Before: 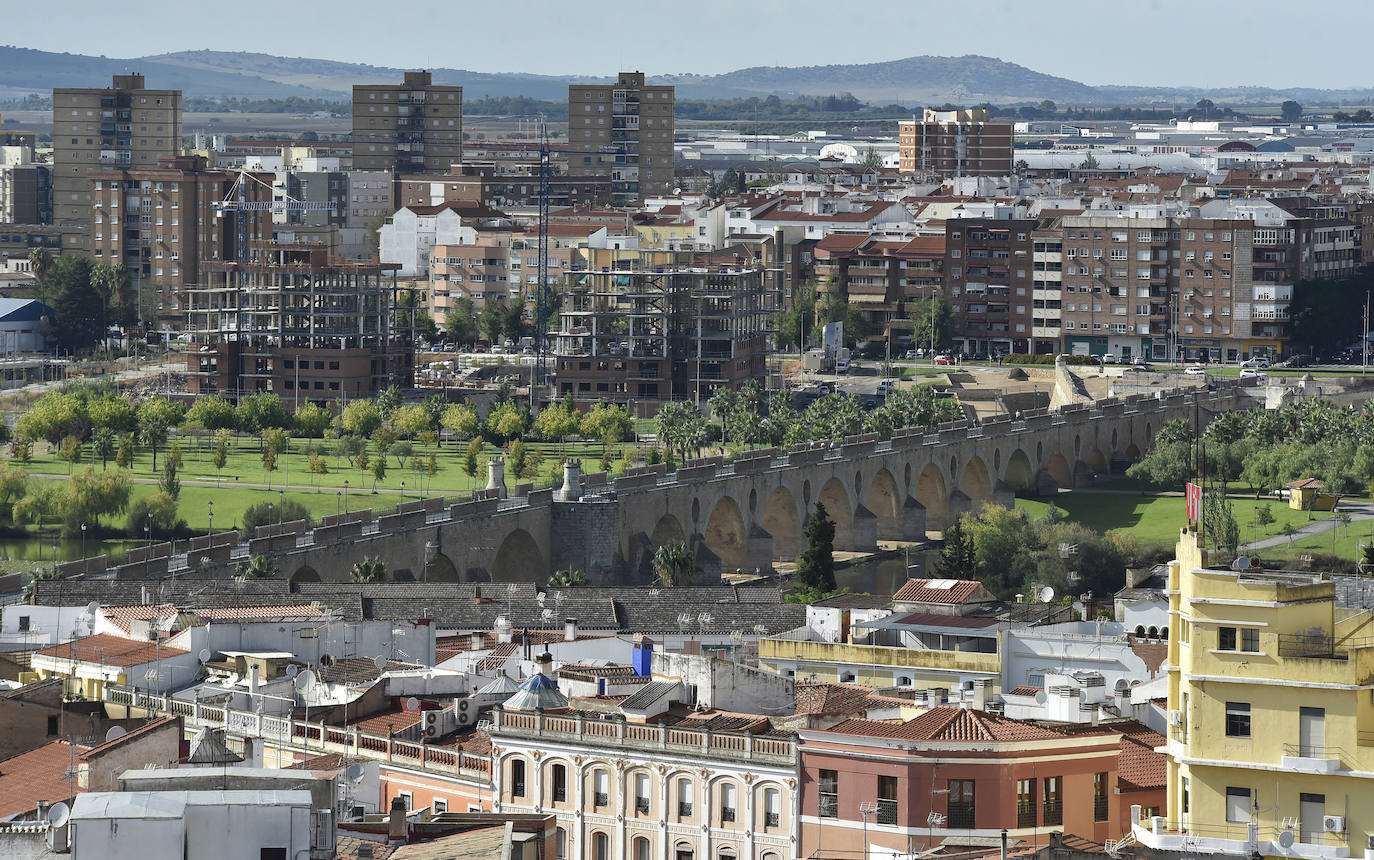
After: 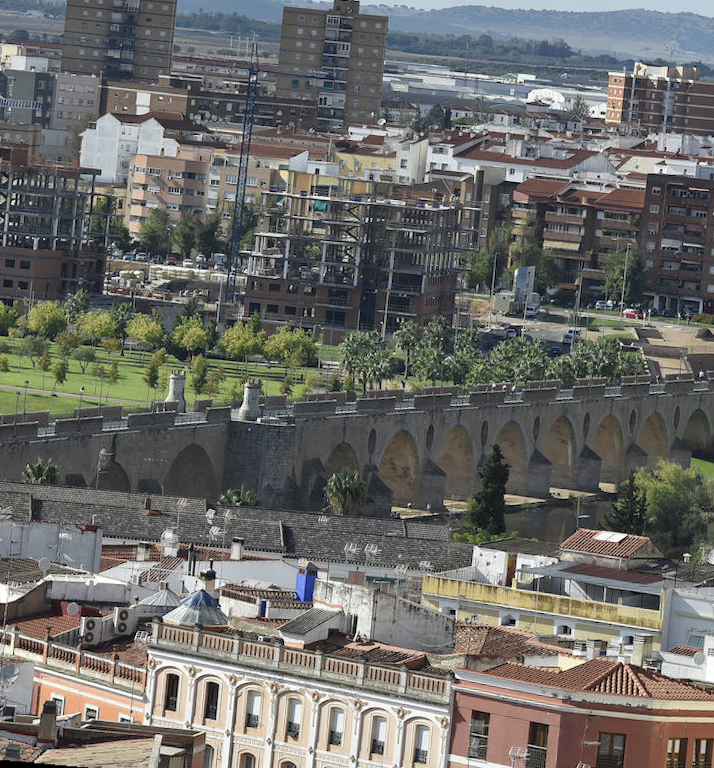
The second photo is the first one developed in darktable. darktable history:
crop and rotate: angle 0.02°, left 24.353%, top 13.219%, right 26.156%, bottom 8.224%
exposure: compensate highlight preservation false
rotate and perspective: rotation 5.12°, automatic cropping off
